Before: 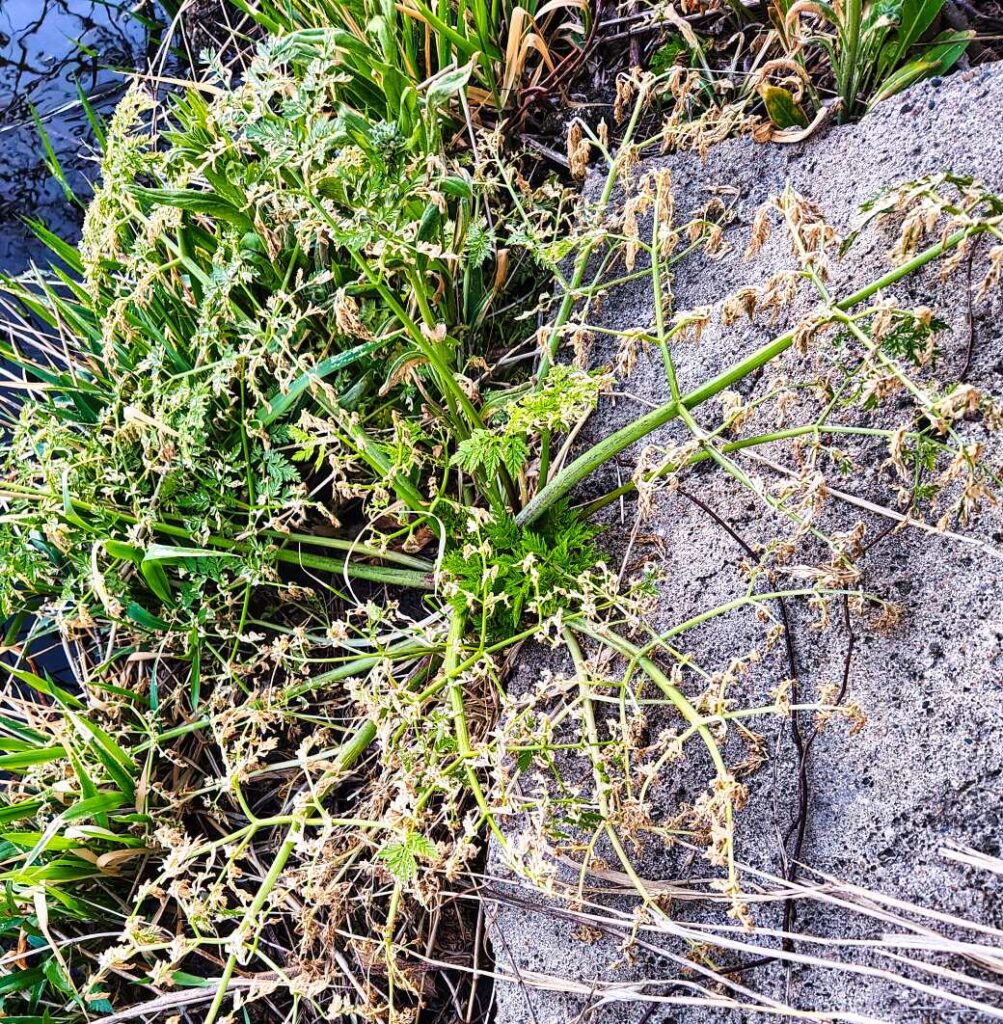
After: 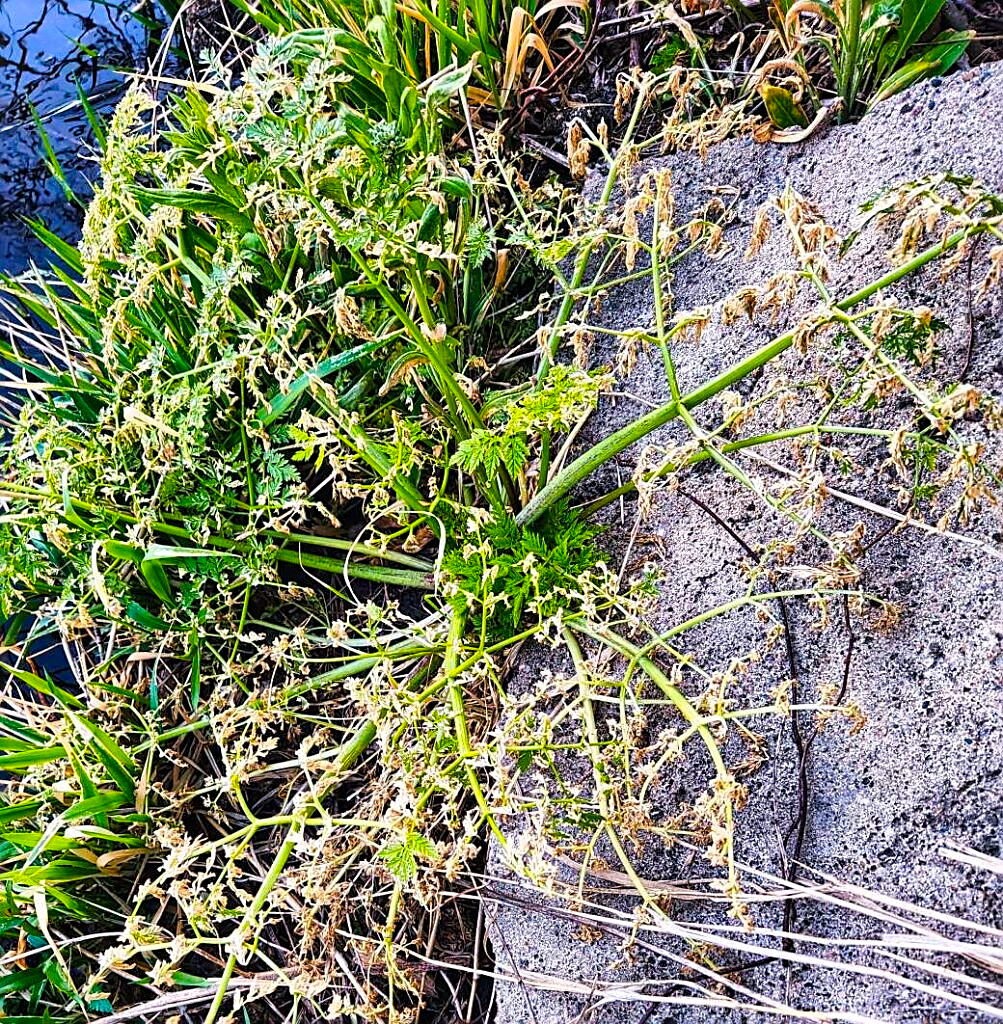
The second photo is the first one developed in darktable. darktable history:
tone equalizer: edges refinement/feathering 500, mask exposure compensation -1.57 EV, preserve details no
color balance rgb: shadows lift › chroma 2.059%, shadows lift › hue 222.01°, perceptual saturation grading › global saturation 25.423%, global vibrance 20%
sharpen: on, module defaults
